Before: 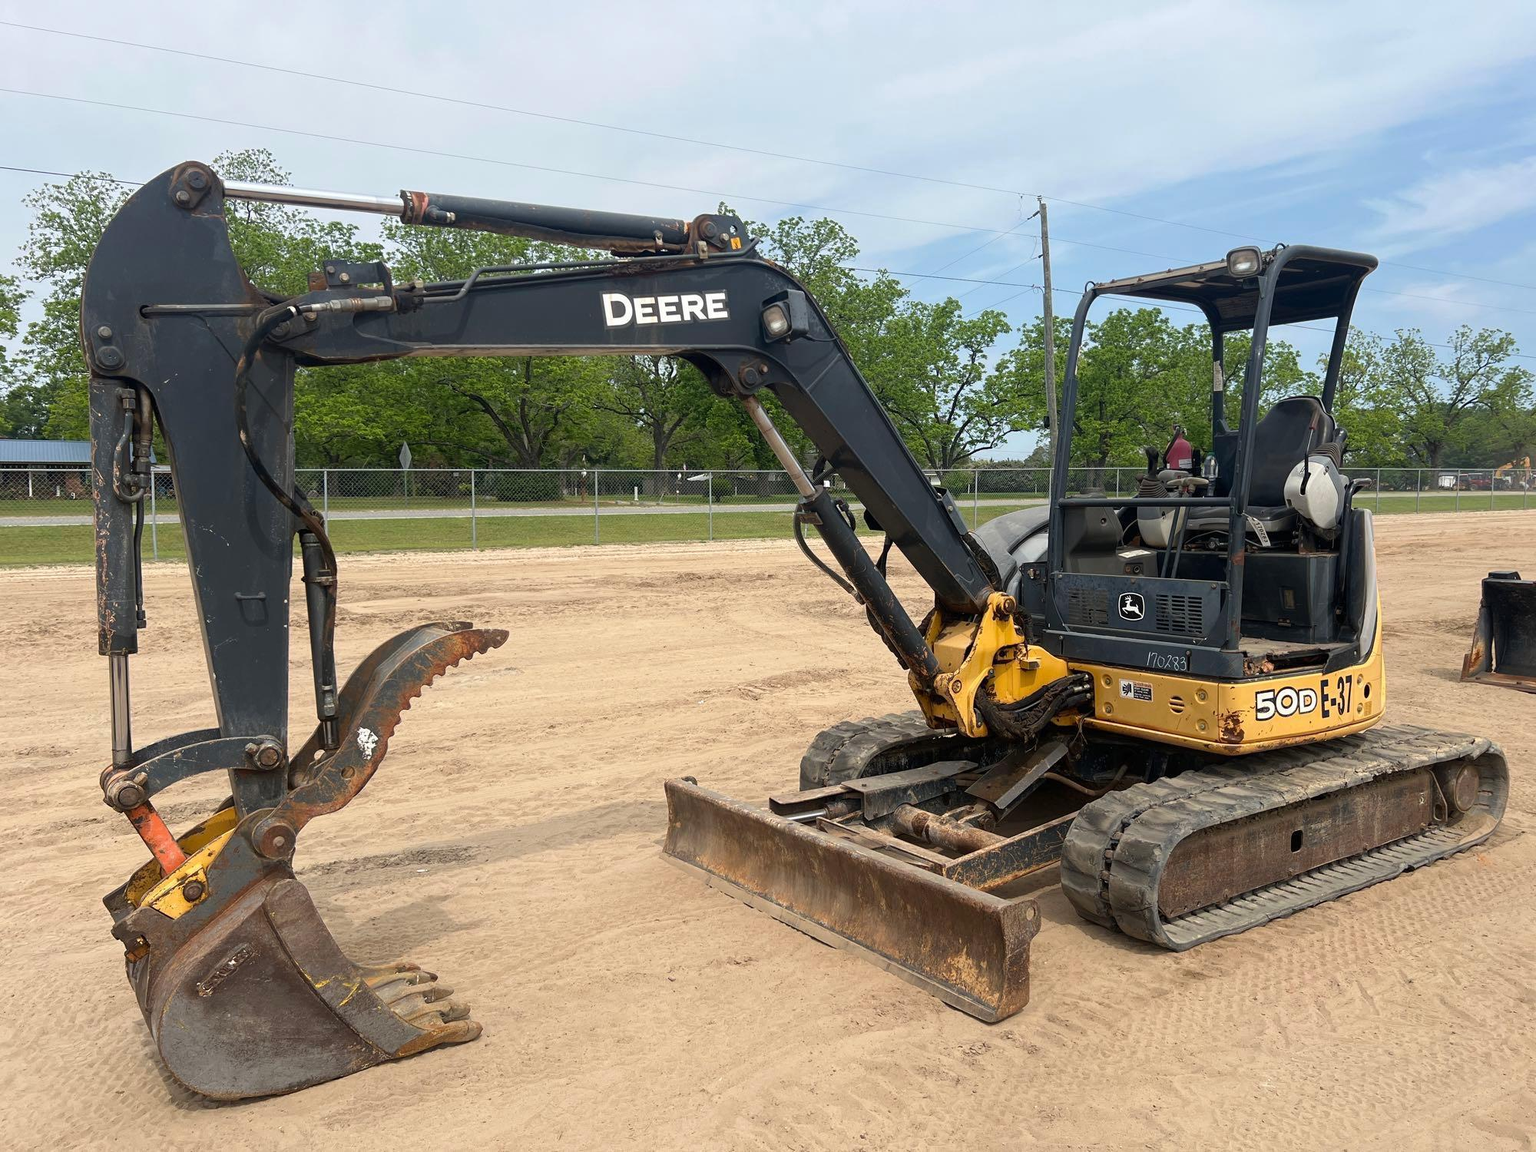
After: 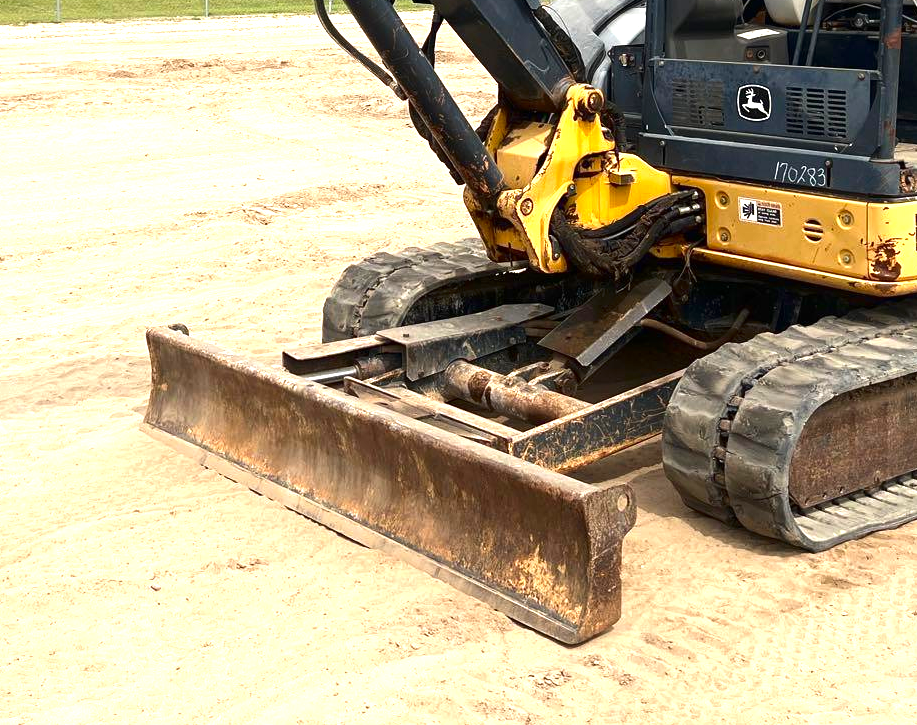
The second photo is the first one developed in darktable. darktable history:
crop: left 35.976%, top 45.819%, right 18.162%, bottom 5.807%
contrast brightness saturation: contrast 0.07, brightness -0.13, saturation 0.06
exposure: black level correction 0, exposure 1.1 EV, compensate exposure bias true, compensate highlight preservation false
